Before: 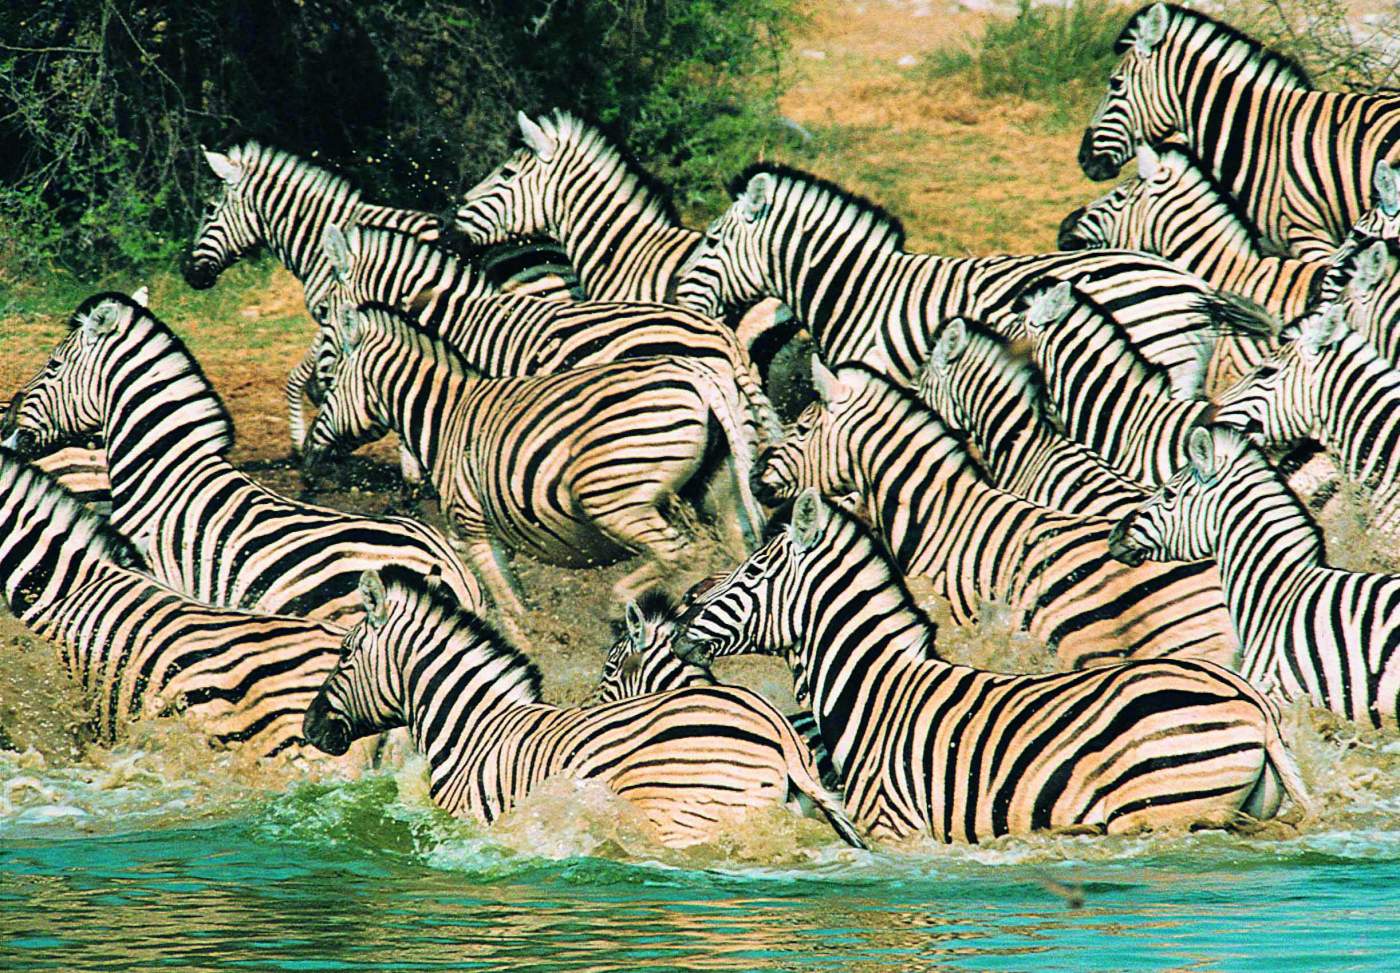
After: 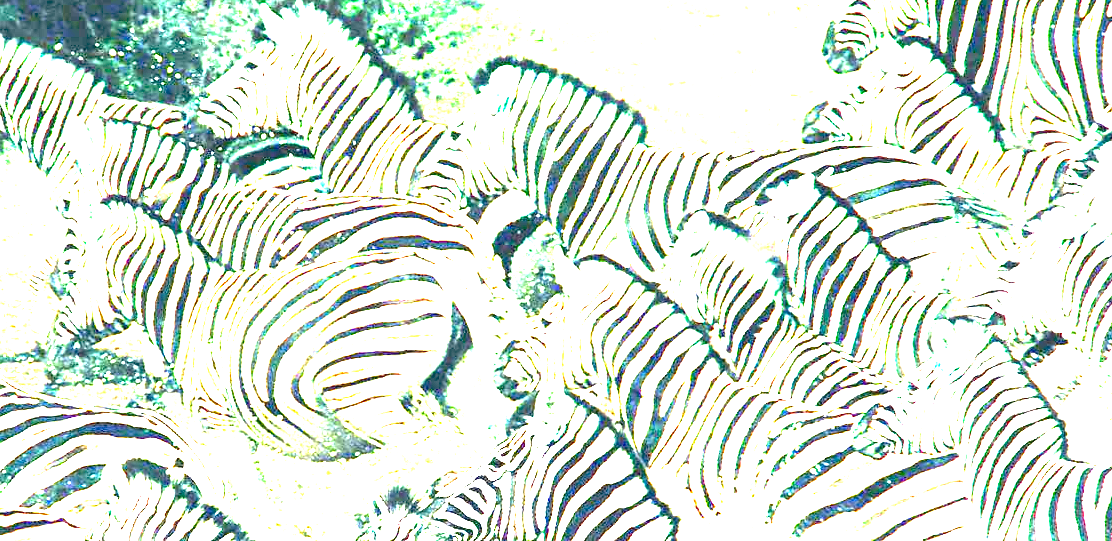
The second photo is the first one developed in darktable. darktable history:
crop: left 18.38%, top 11.092%, right 2.134%, bottom 33.217%
levels: levels [0, 0.374, 0.749]
exposure: black level correction 0, exposure 4 EV, compensate exposure bias true, compensate highlight preservation false
